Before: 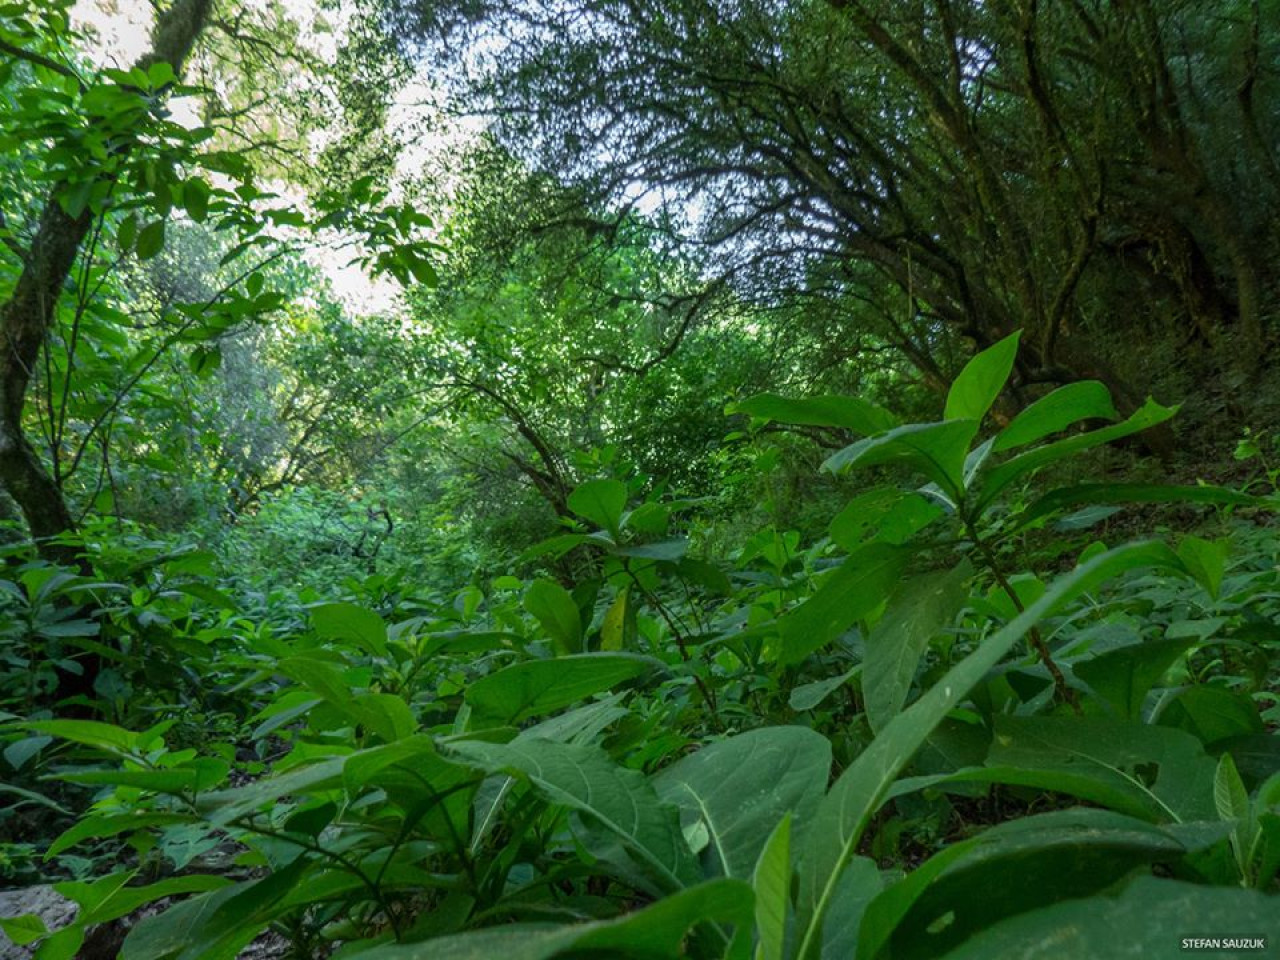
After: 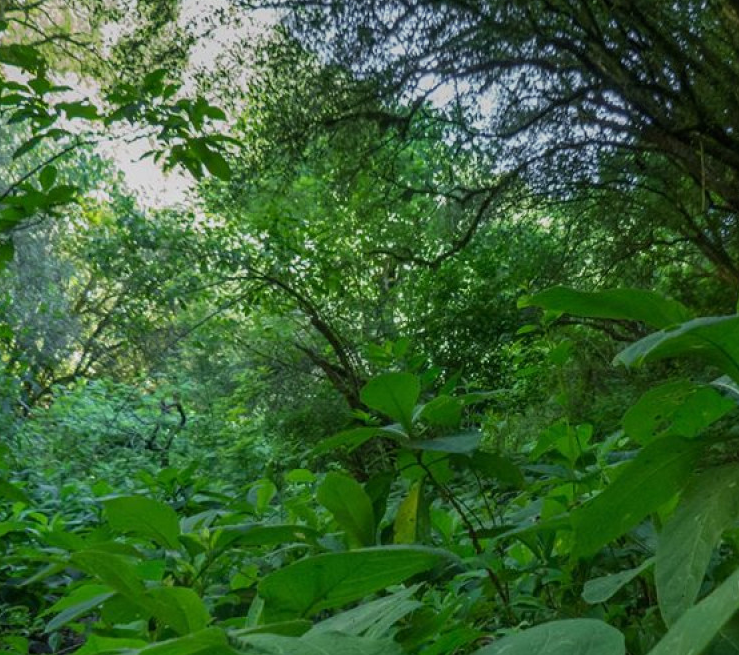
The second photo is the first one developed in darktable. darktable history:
graduated density: on, module defaults
crop: left 16.202%, top 11.208%, right 26.045%, bottom 20.557%
